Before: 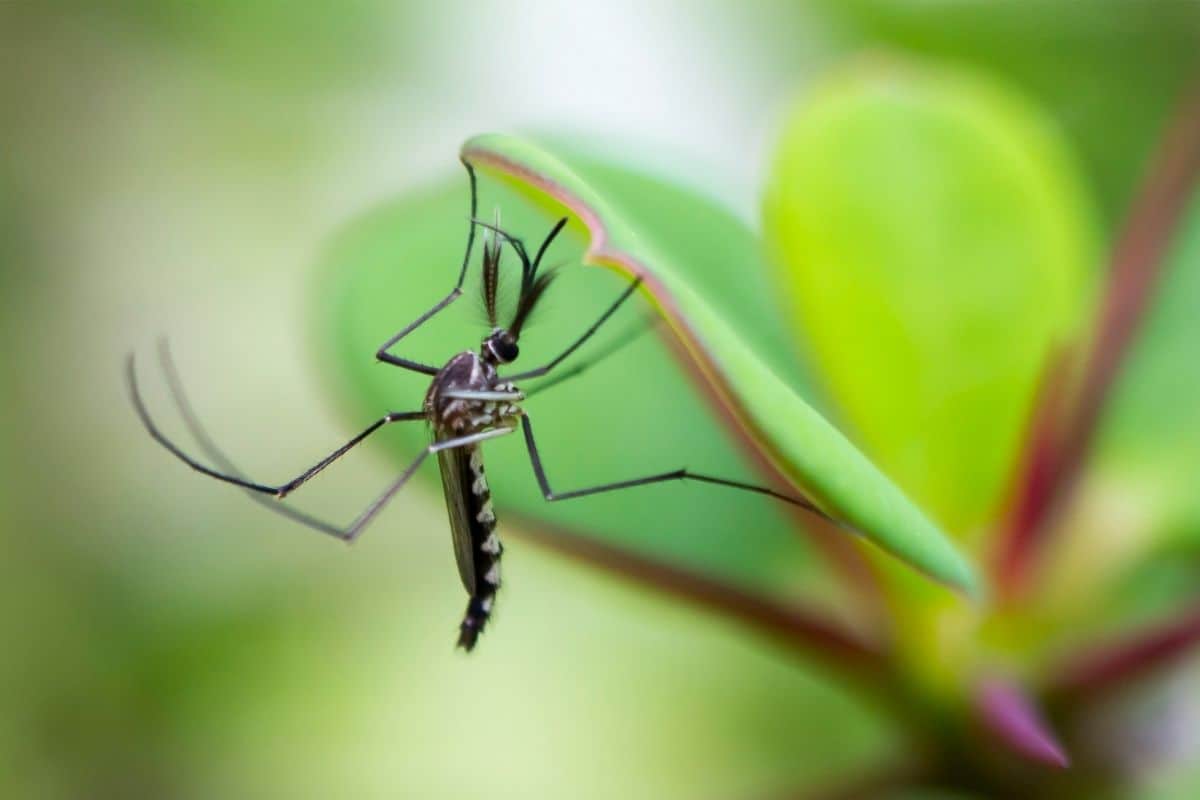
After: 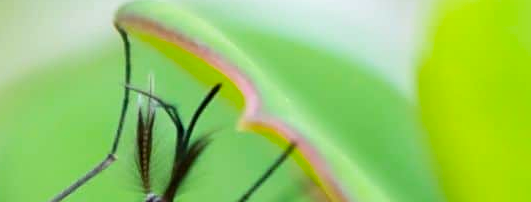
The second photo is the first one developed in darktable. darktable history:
color balance rgb: power › hue 329.63°, perceptual saturation grading › global saturation 19.595%
crop: left 28.871%, top 16.843%, right 26.852%, bottom 57.847%
sharpen: amount 0.205
